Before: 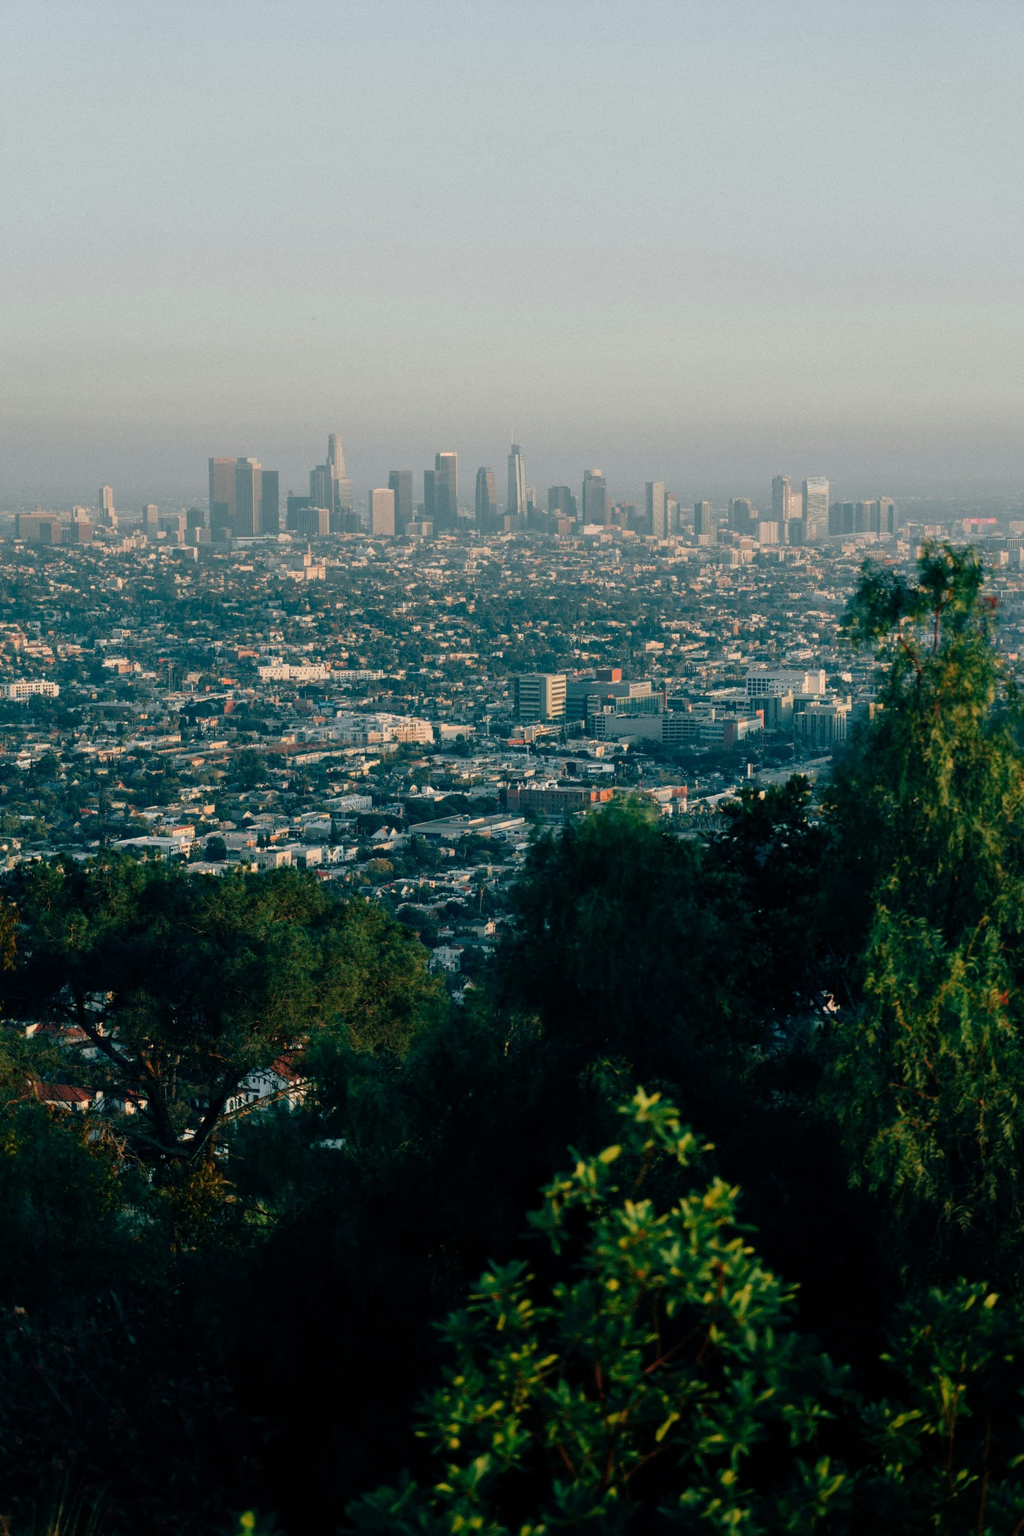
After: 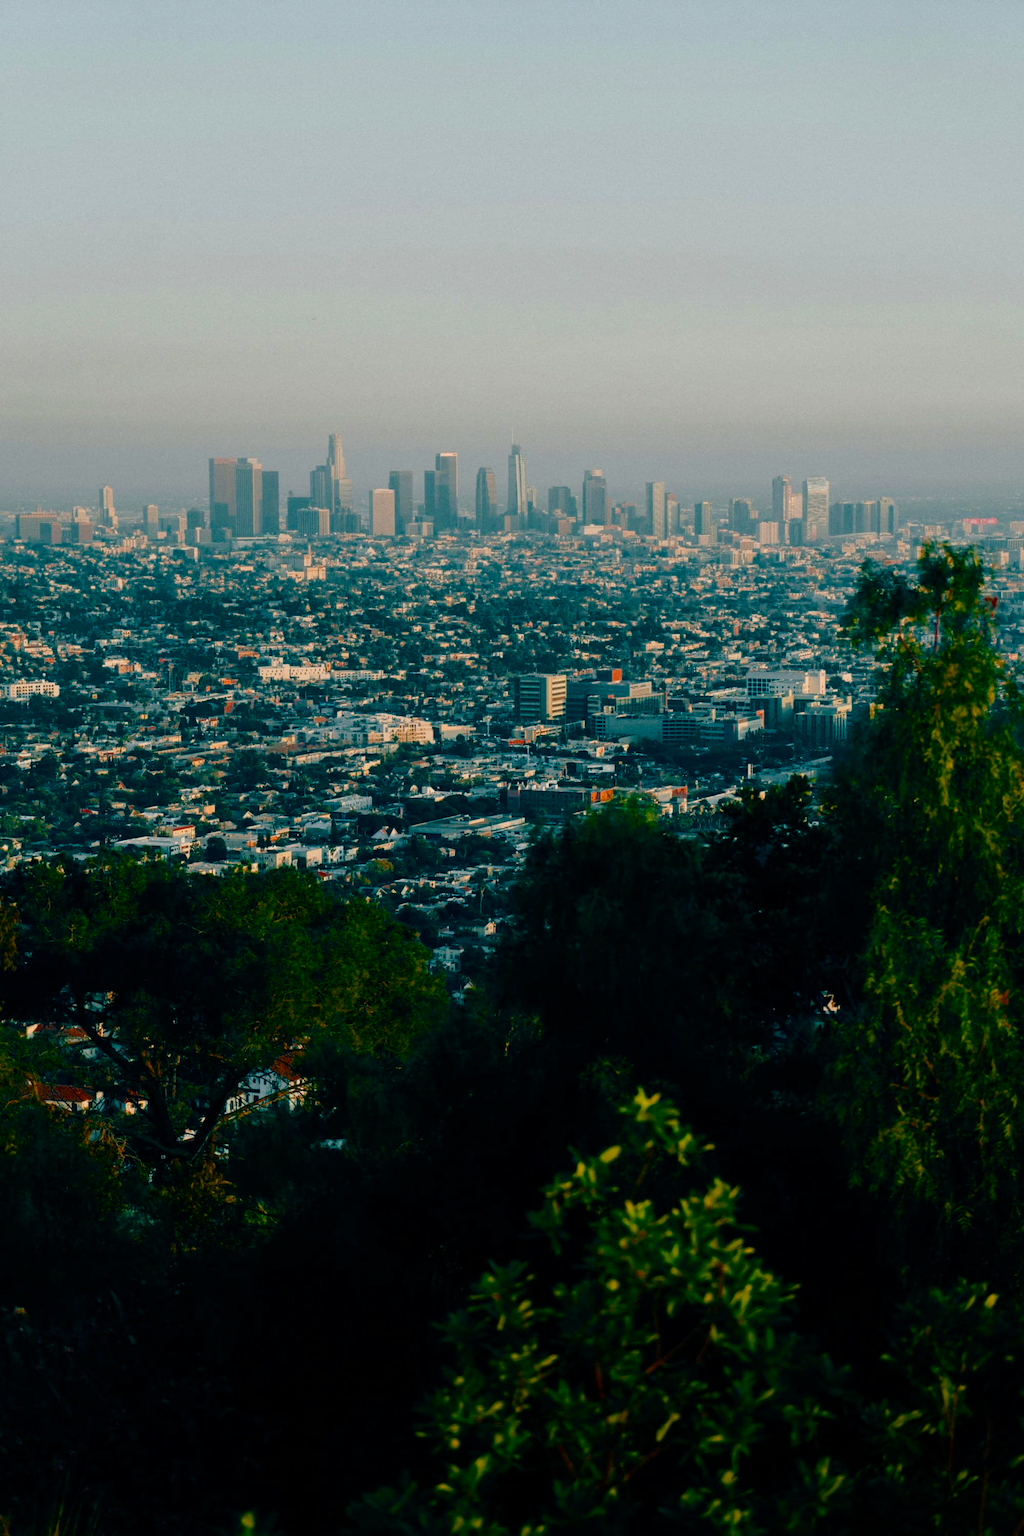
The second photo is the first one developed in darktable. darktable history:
color balance rgb: shadows lift › chroma 2.529%, shadows lift › hue 192.43°, linear chroma grading › global chroma 18.423%, perceptual saturation grading › global saturation 20%, perceptual saturation grading › highlights -25.66%, perceptual saturation grading › shadows 50.34%, global vibrance 7.376%, saturation formula JzAzBz (2021)
exposure: exposure -0.144 EV, compensate exposure bias true, compensate highlight preservation false
